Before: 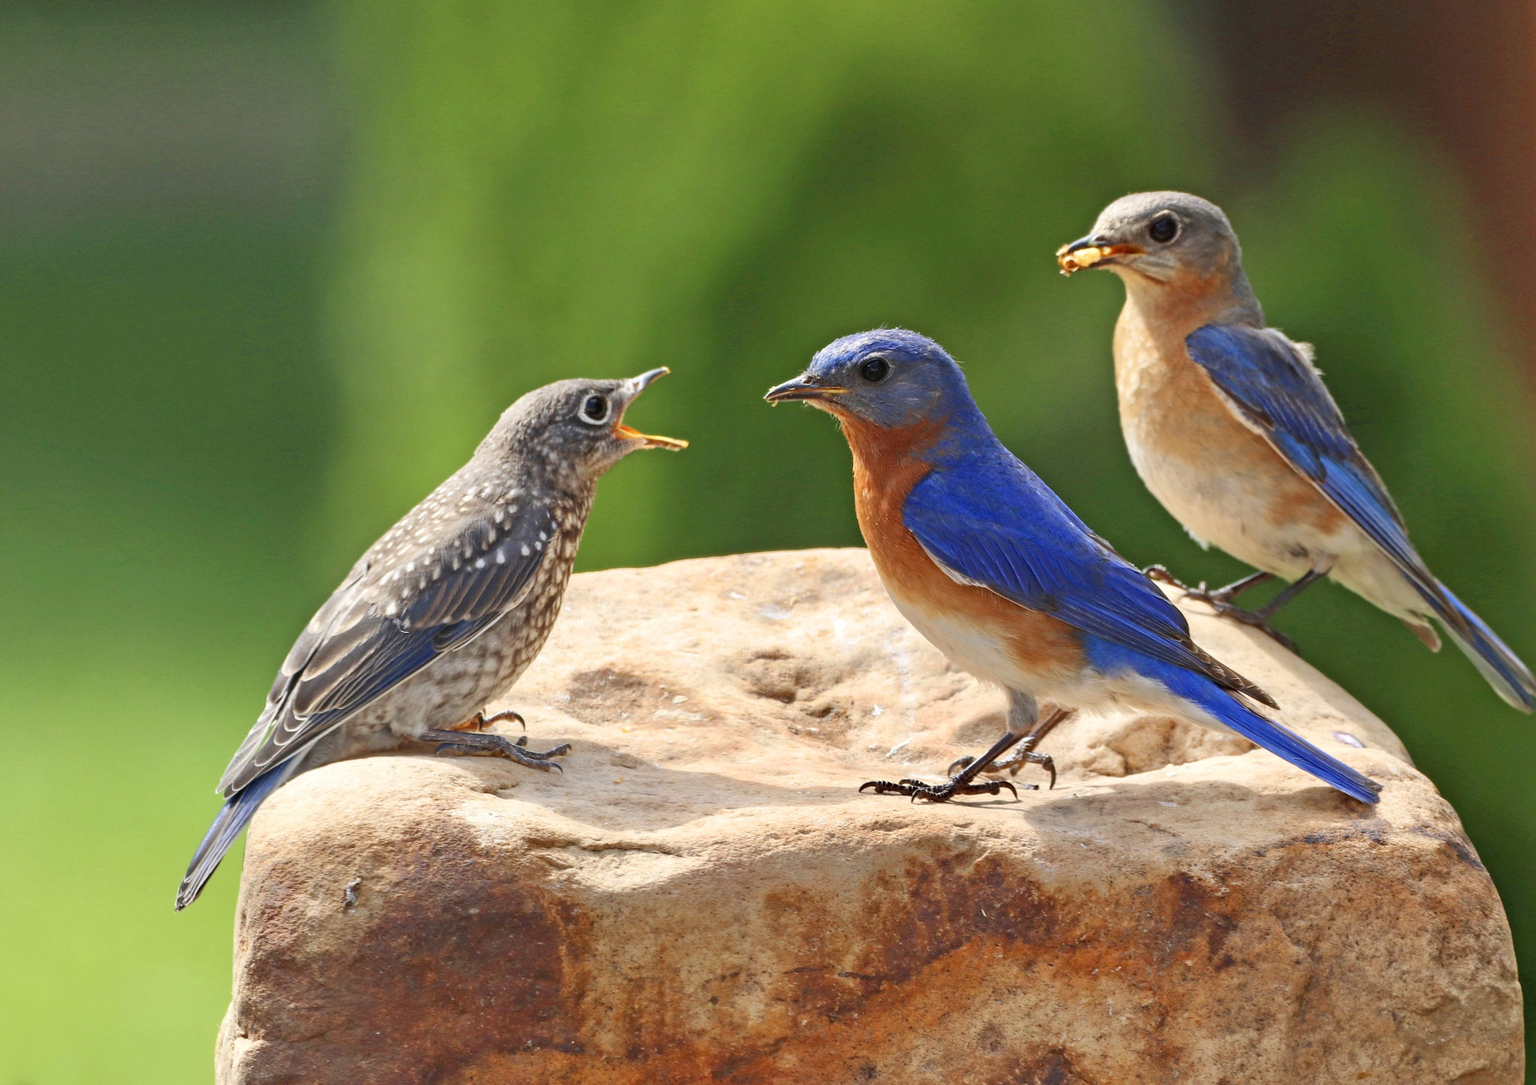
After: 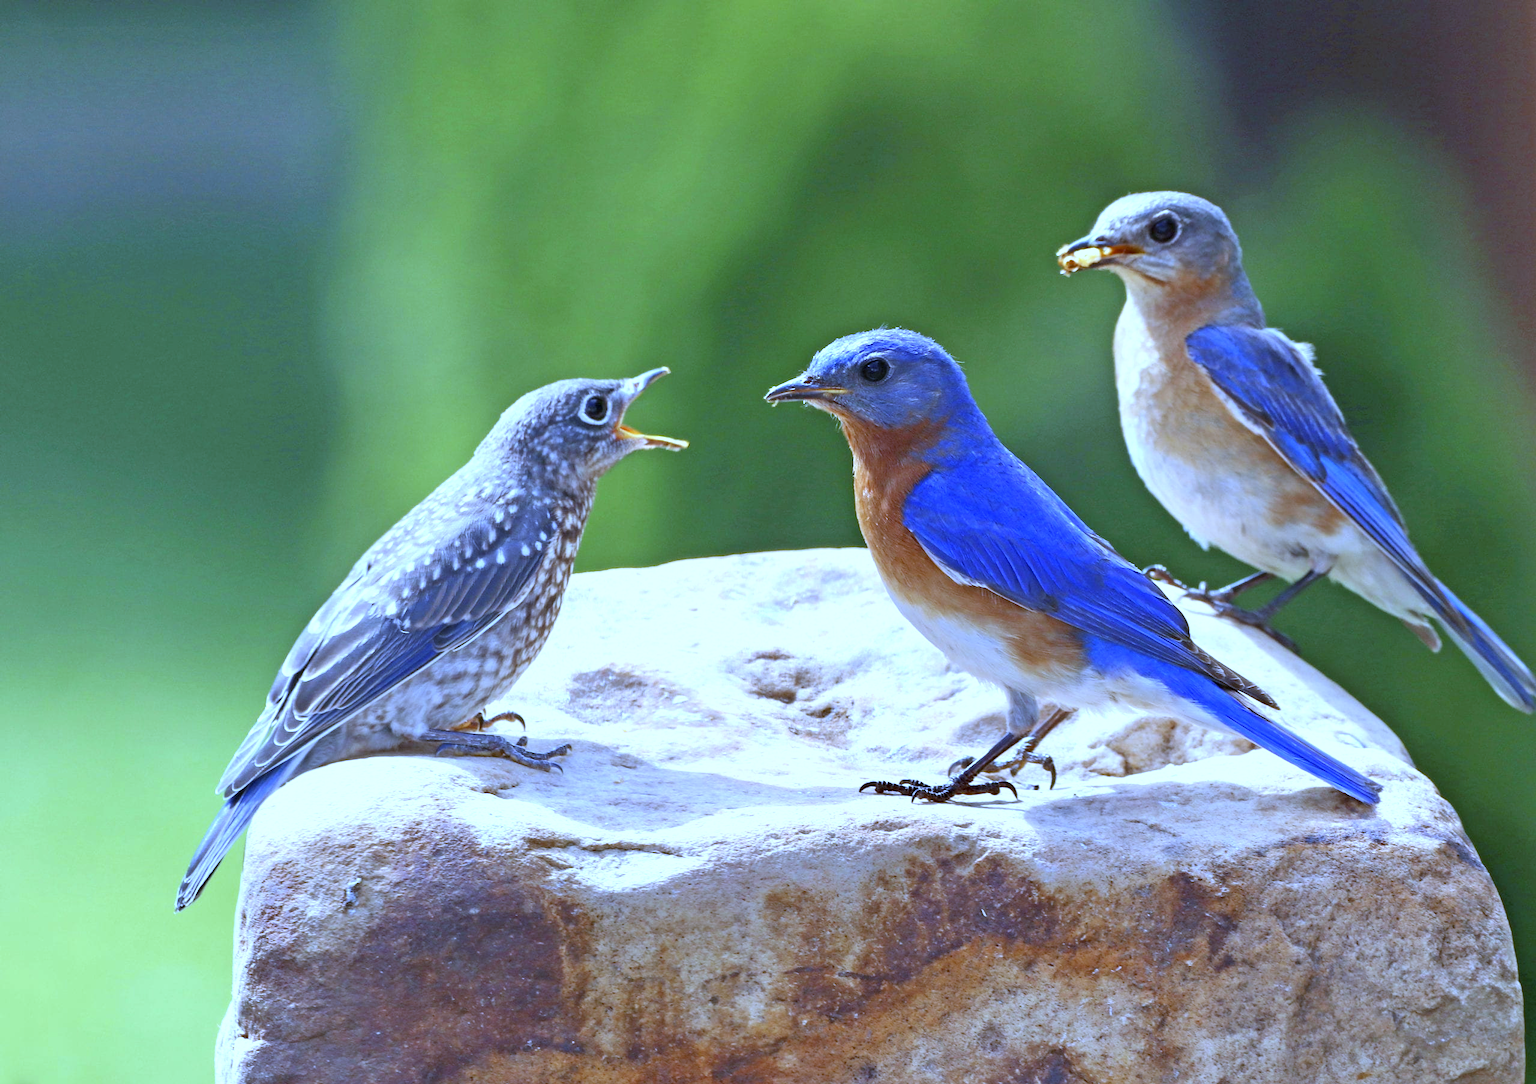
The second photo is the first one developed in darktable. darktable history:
white balance: red 0.766, blue 1.537
exposure: black level correction 0.001, exposure 0.5 EV, compensate exposure bias true, compensate highlight preservation false
